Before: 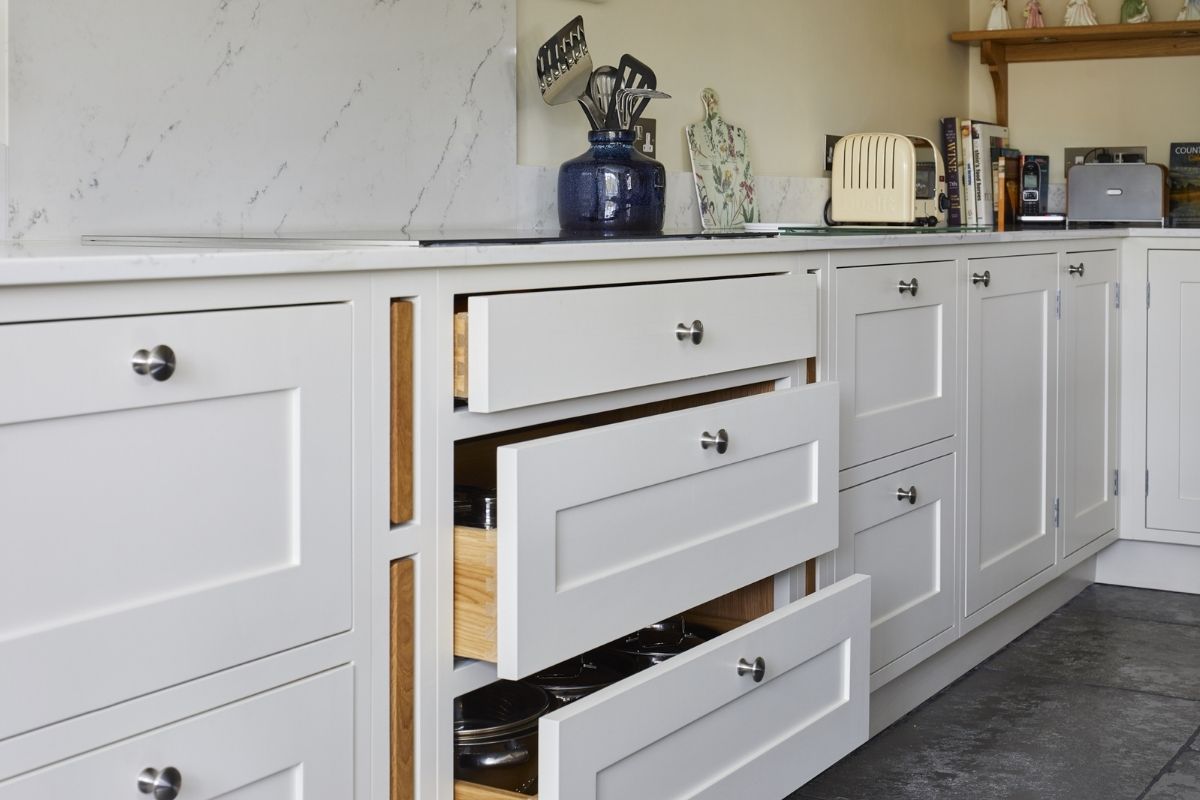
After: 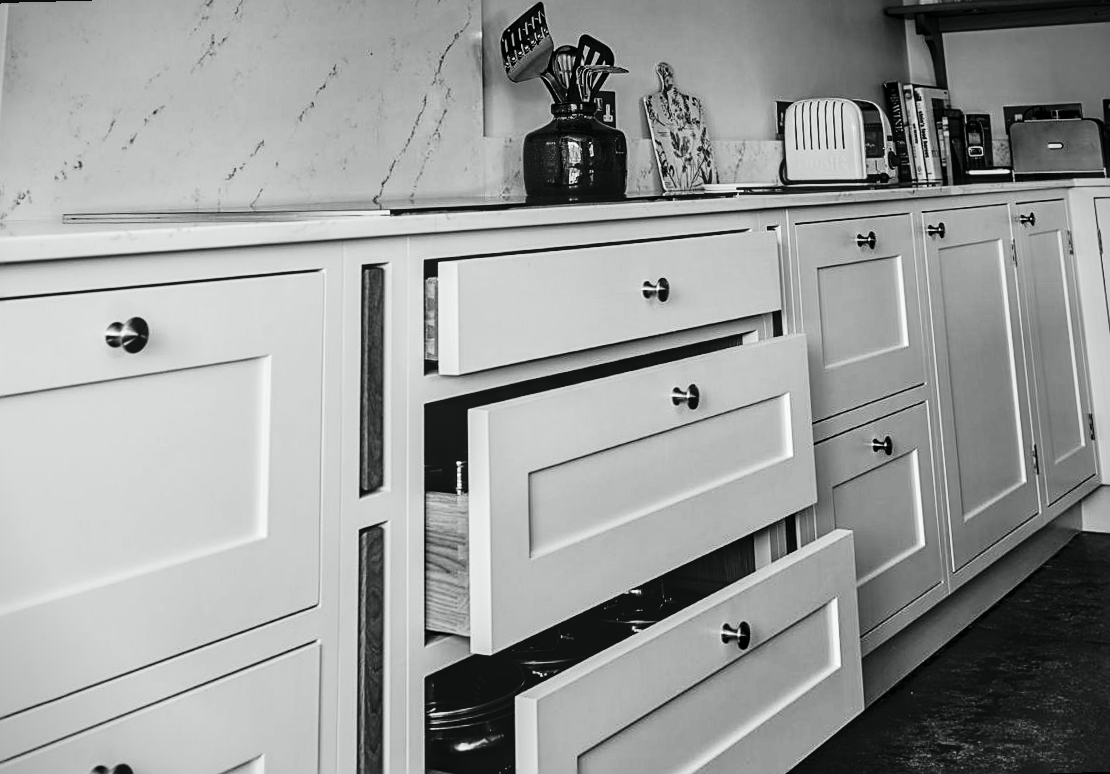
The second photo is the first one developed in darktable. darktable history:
vignetting: fall-off start 97.23%, saturation -0.024, center (-0.033, -0.042), width/height ratio 1.179, unbound false
rotate and perspective: rotation -1.68°, lens shift (vertical) -0.146, crop left 0.049, crop right 0.912, crop top 0.032, crop bottom 0.96
contrast brightness saturation: contrast 0.19, brightness -0.24, saturation 0.11
tone curve: curves: ch0 [(0, 0.012) (0.144, 0.137) (0.326, 0.386) (0.489, 0.573) (0.656, 0.763) (0.849, 0.902) (1, 0.974)]; ch1 [(0, 0) (0.366, 0.367) (0.475, 0.453) (0.494, 0.493) (0.504, 0.497) (0.544, 0.579) (0.562, 0.619) (0.622, 0.694) (1, 1)]; ch2 [(0, 0) (0.333, 0.346) (0.375, 0.375) (0.424, 0.43) (0.476, 0.492) (0.502, 0.503) (0.533, 0.541) (0.572, 0.615) (0.605, 0.656) (0.641, 0.709) (1, 1)], color space Lab, independent channels, preserve colors none
color calibration: output gray [0.31, 0.36, 0.33, 0], gray › normalize channels true, illuminant same as pipeline (D50), adaptation XYZ, x 0.346, y 0.359, gamut compression 0
sharpen: on, module defaults
local contrast: on, module defaults
haze removal: compatibility mode true, adaptive false
